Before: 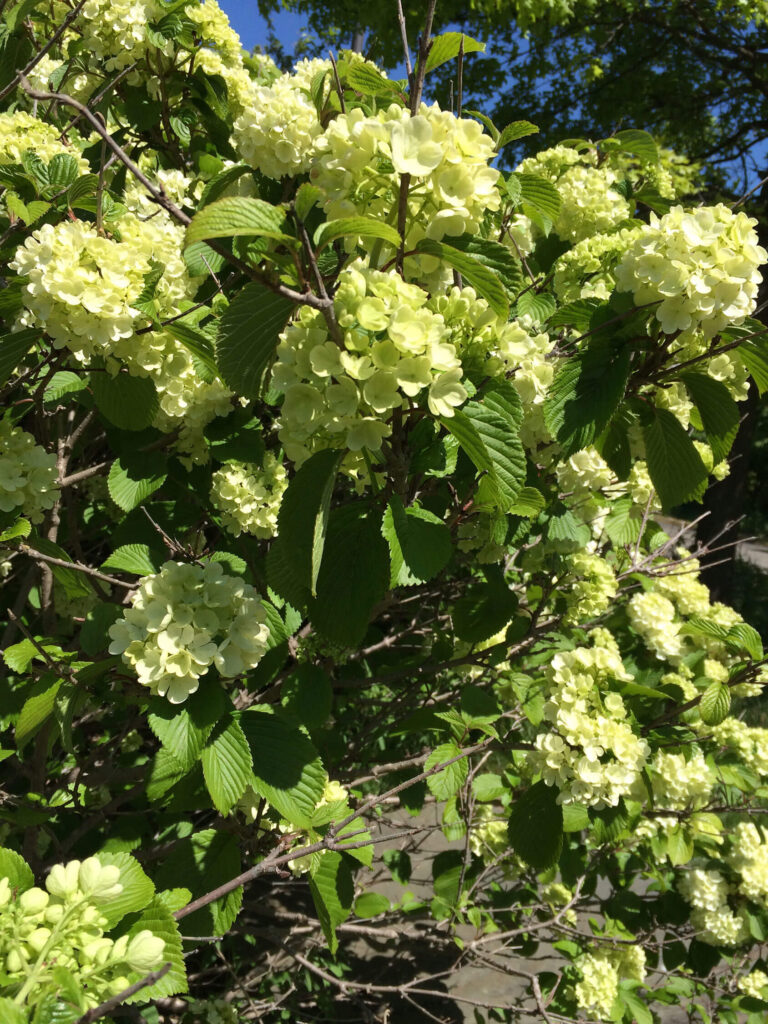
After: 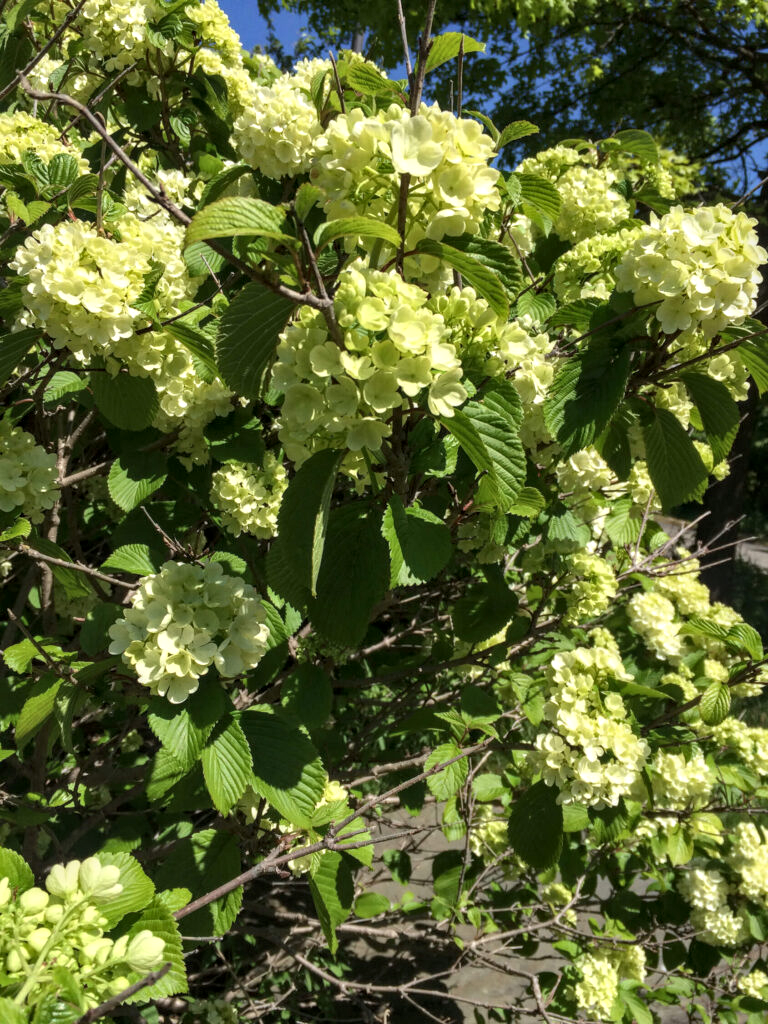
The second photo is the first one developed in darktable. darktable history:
white balance: emerald 1
tone equalizer: on, module defaults
local contrast: detail 130%
